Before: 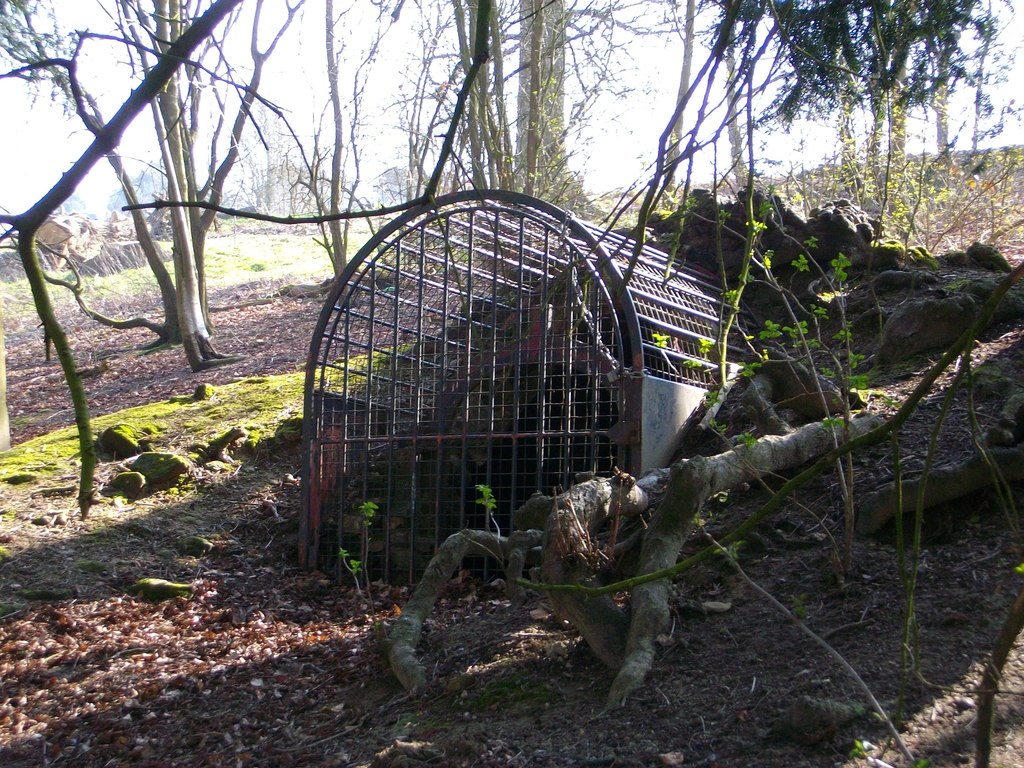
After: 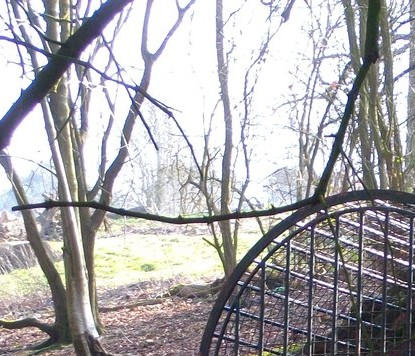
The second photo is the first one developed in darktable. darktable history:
crop and rotate: left 10.81%, top 0.111%, right 48.64%, bottom 53.51%
